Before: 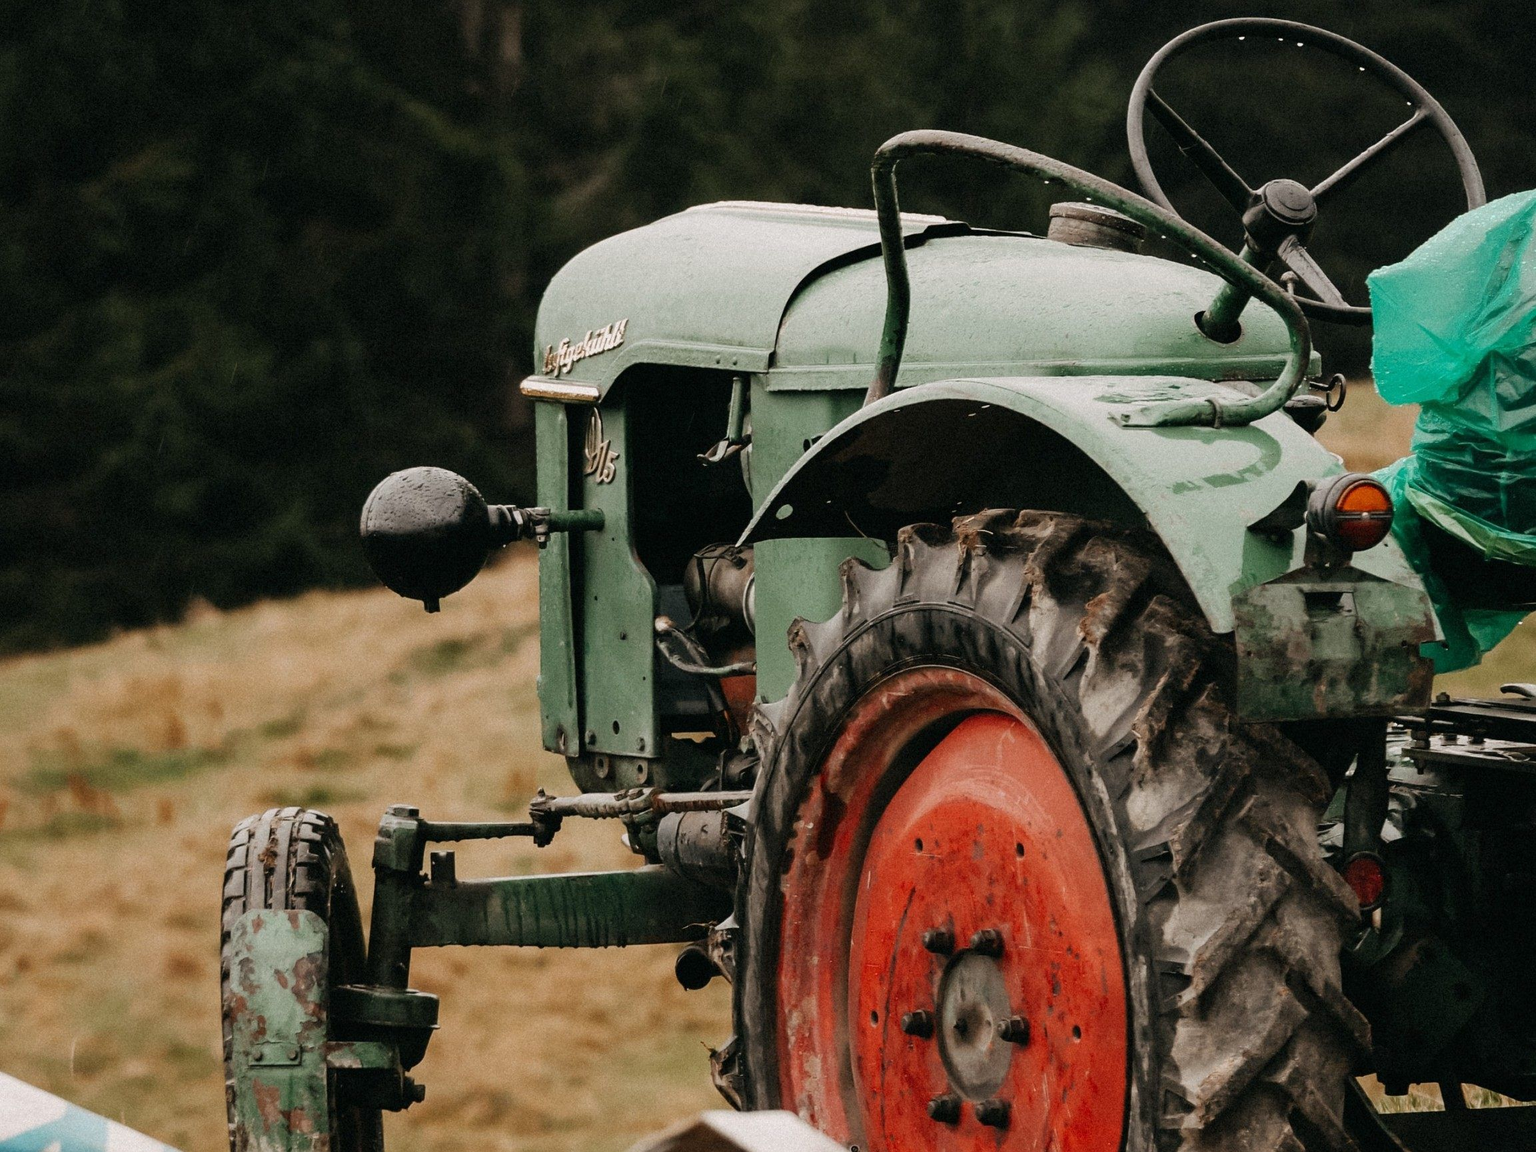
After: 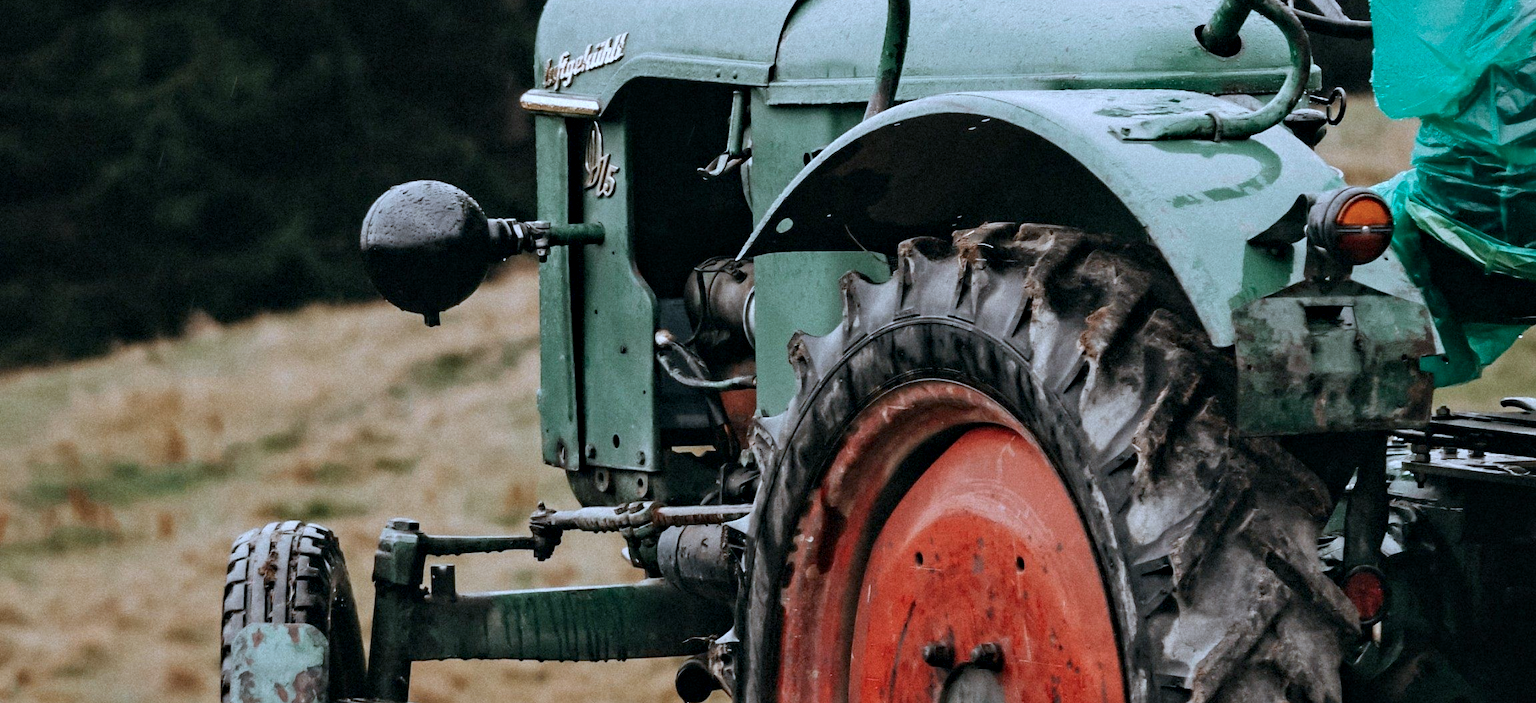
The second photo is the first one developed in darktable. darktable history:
crop and rotate: top 24.906%, bottom 14.021%
color calibration: illuminant custom, x 0.389, y 0.387, temperature 3835.65 K
contrast equalizer: octaves 7, y [[0.5, 0.5, 0.544, 0.569, 0.5, 0.5], [0.5 ×6], [0.5 ×6], [0 ×6], [0 ×6]]
